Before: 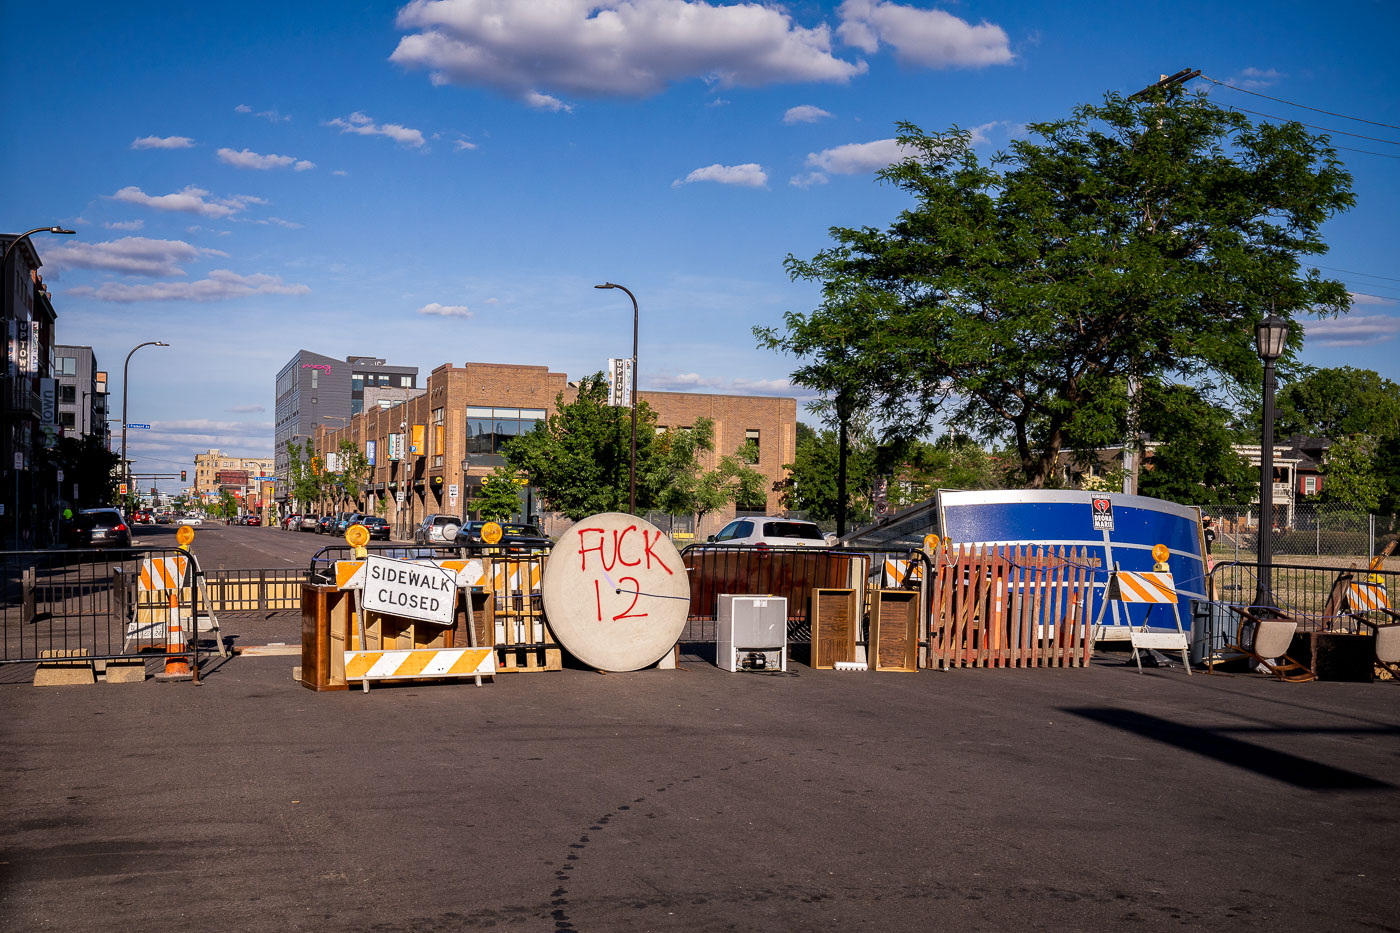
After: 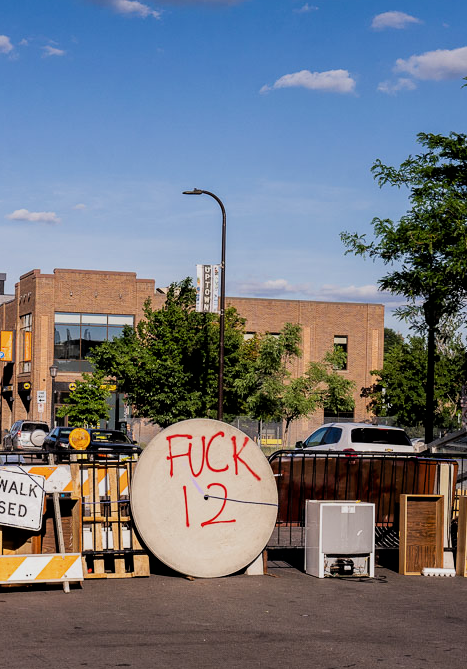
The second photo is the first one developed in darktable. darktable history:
filmic rgb: black relative exposure -5.8 EV, white relative exposure 3.39 EV, threshold 5.96 EV, hardness 3.68, enable highlight reconstruction true
crop and rotate: left 29.528%, top 10.23%, right 37.058%, bottom 17.969%
